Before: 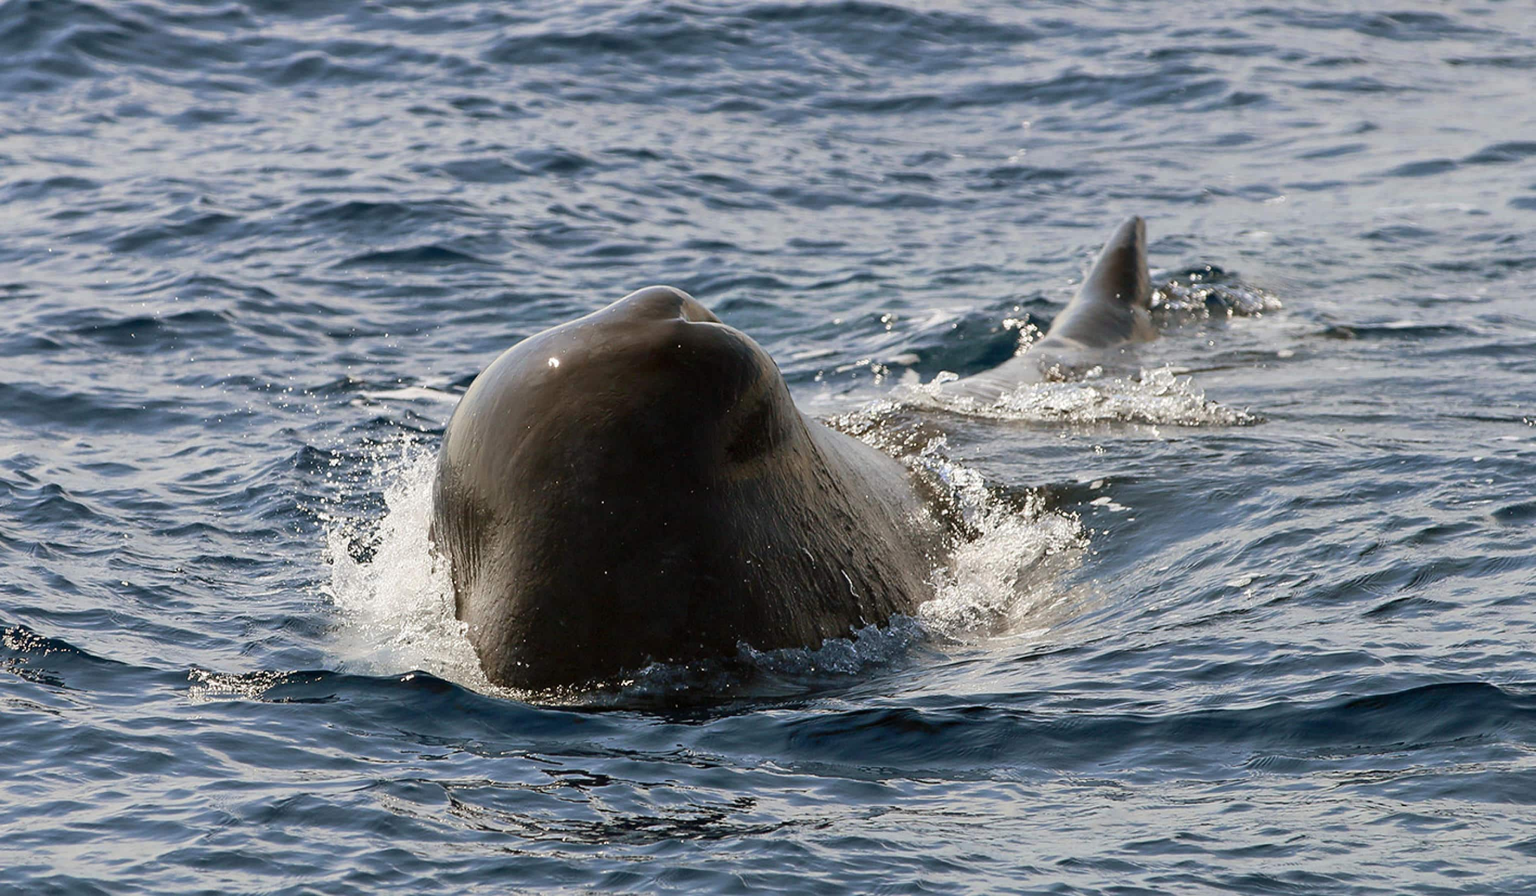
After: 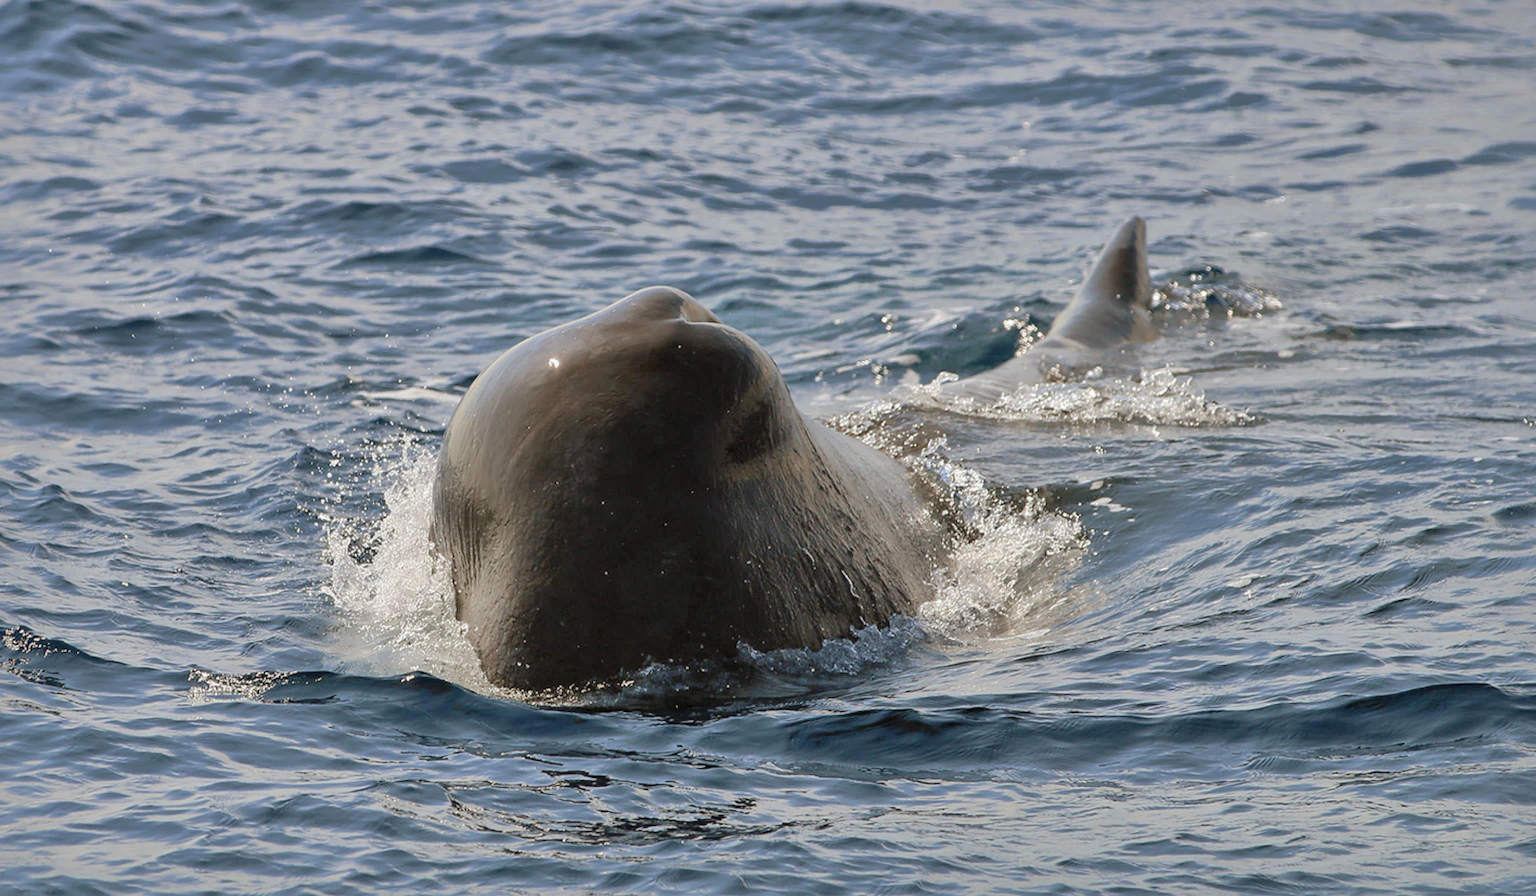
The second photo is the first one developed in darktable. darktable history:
contrast brightness saturation: brightness 0.13
shadows and highlights: shadows 25, highlights -70
